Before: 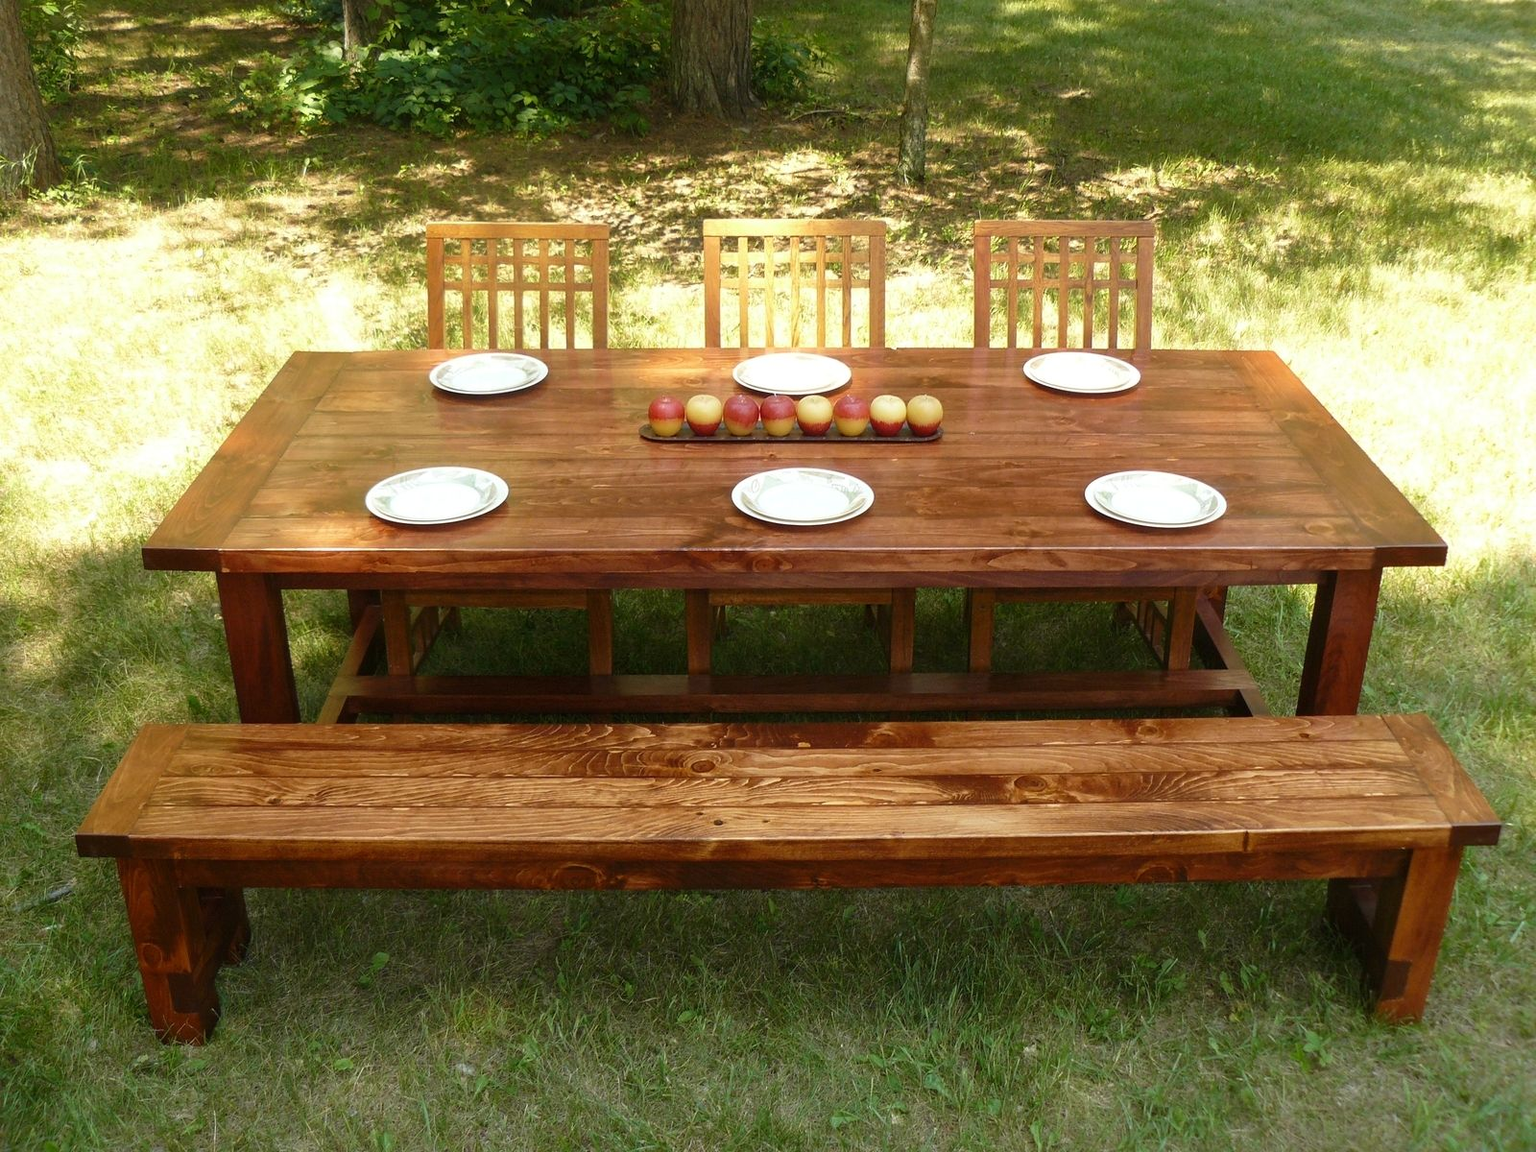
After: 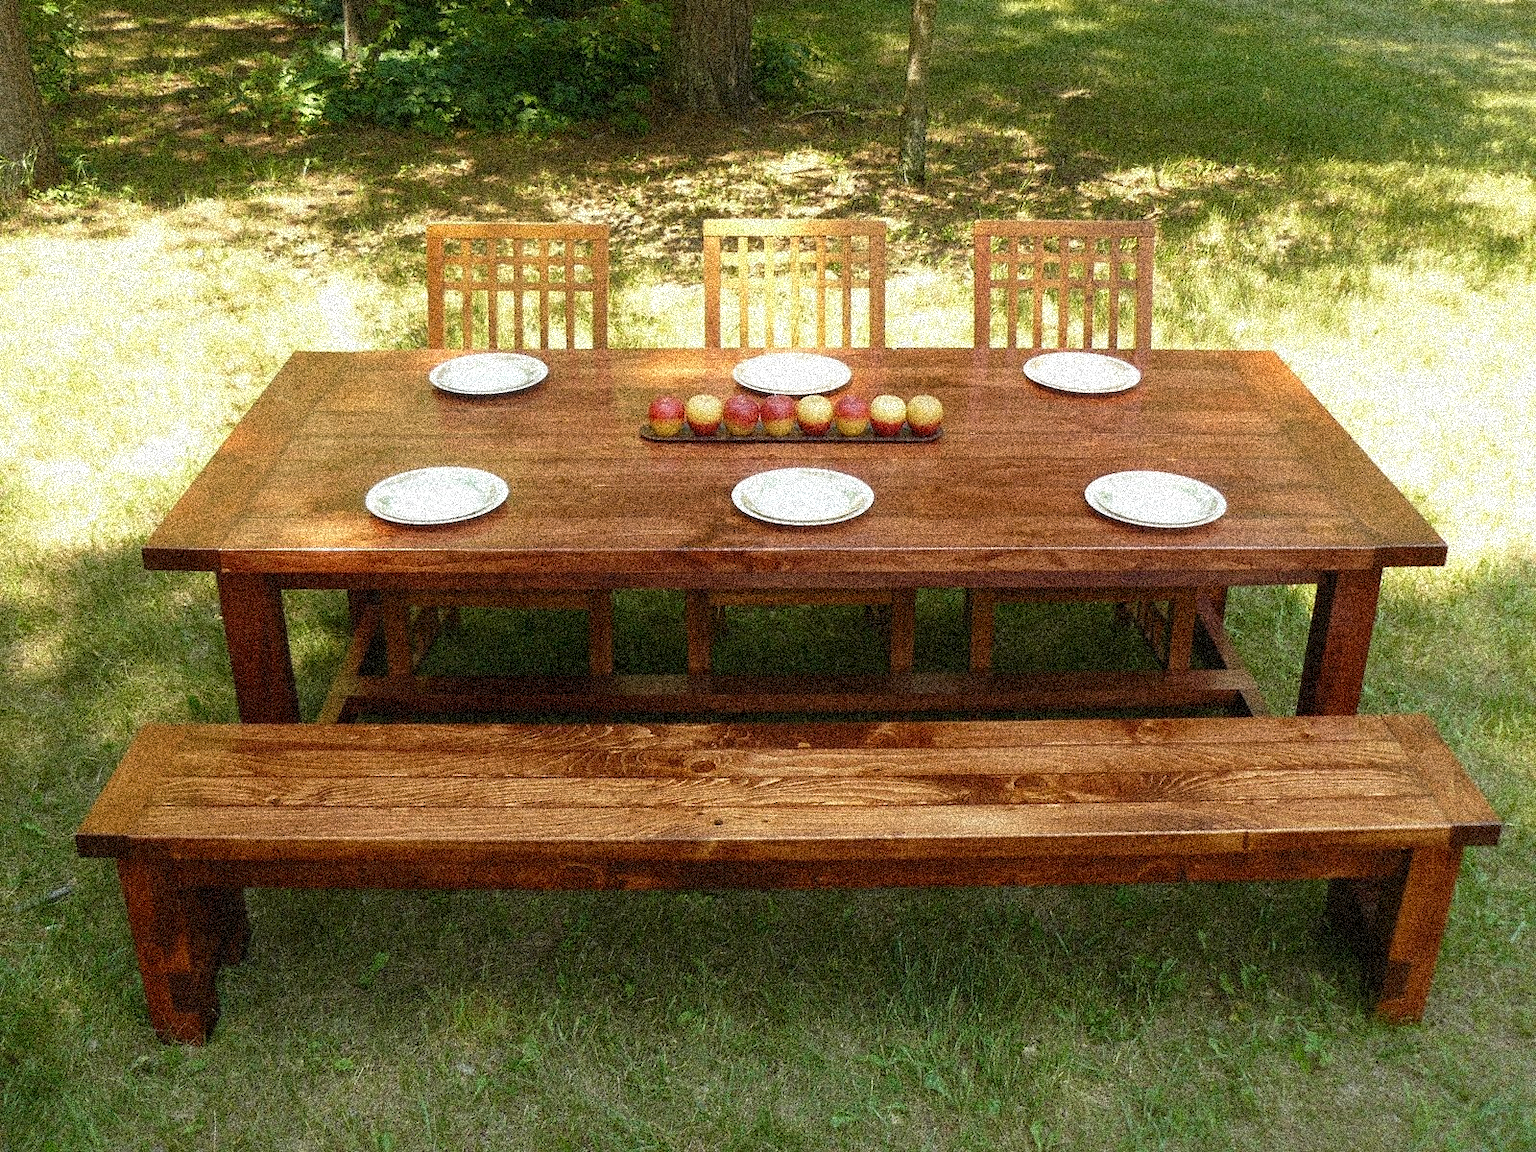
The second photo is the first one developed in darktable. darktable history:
grain: coarseness 3.75 ISO, strength 100%, mid-tones bias 0%
white balance: emerald 1
